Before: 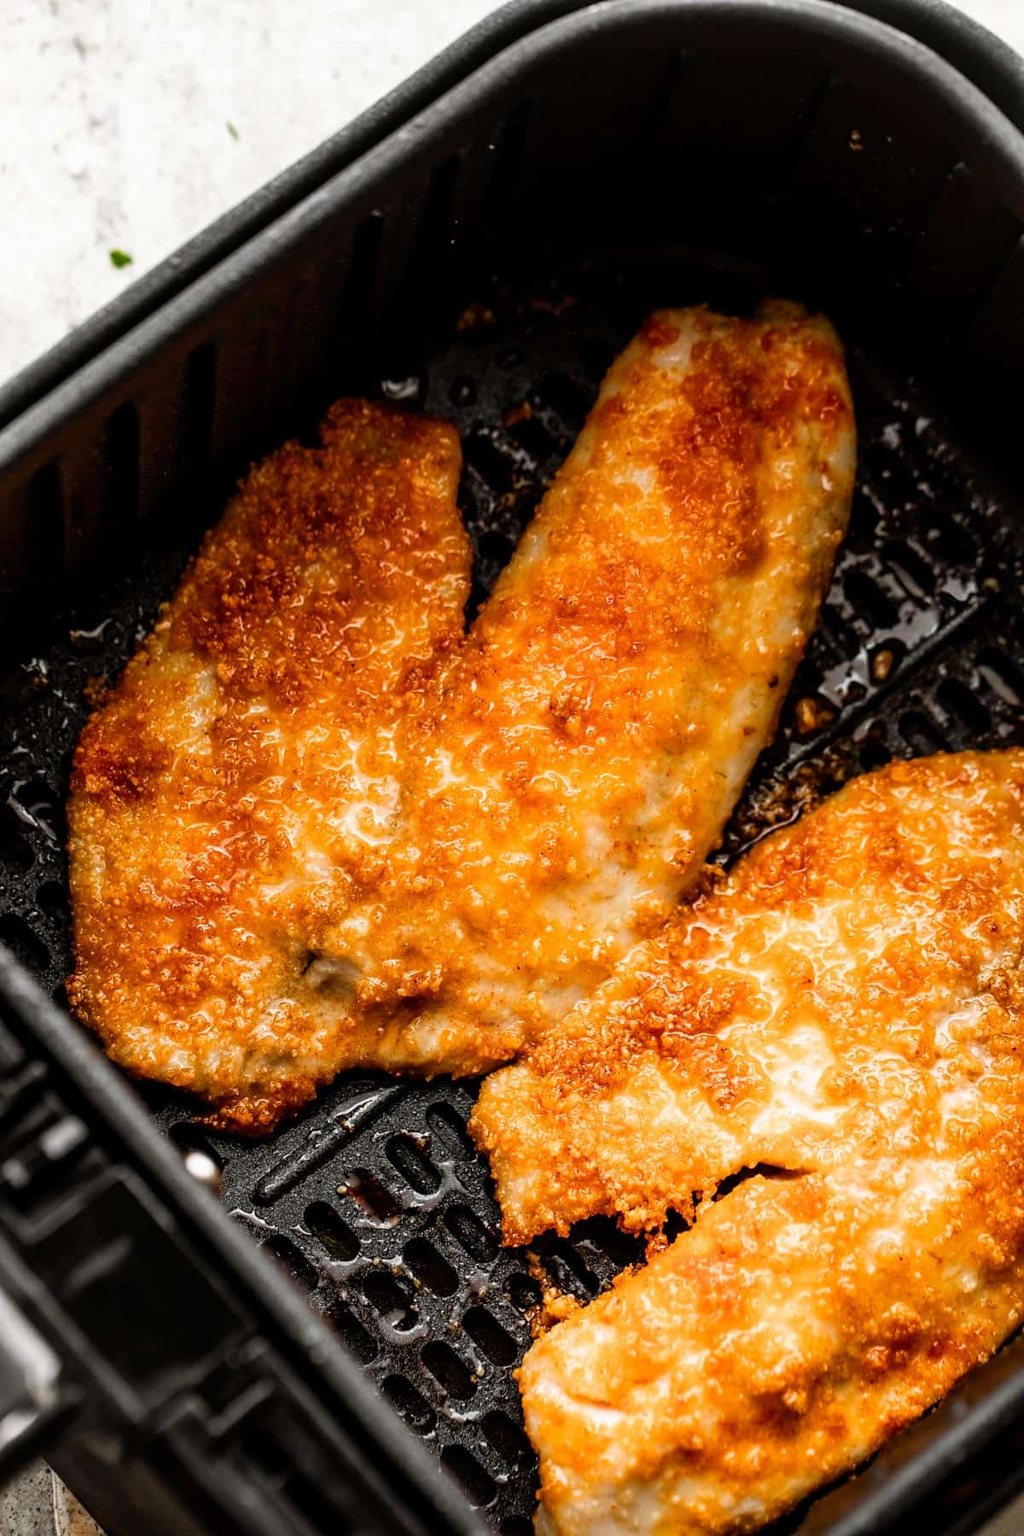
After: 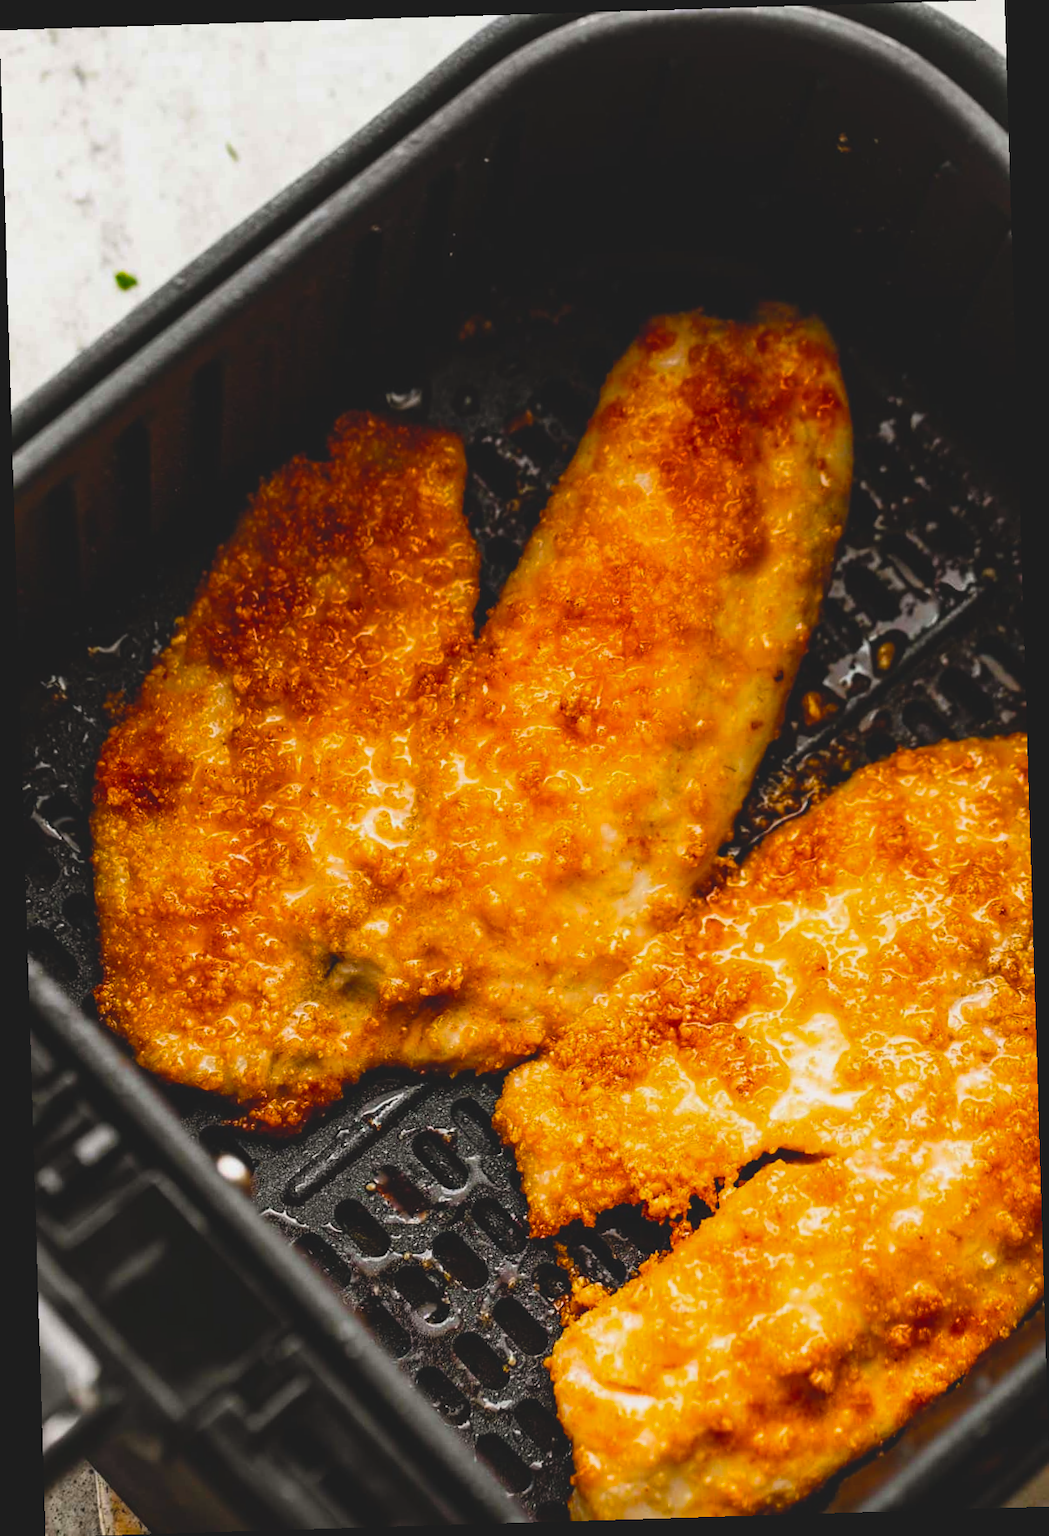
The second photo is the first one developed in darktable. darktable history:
color balance rgb: linear chroma grading › global chroma 15%, perceptual saturation grading › global saturation 30%
rotate and perspective: rotation -1.75°, automatic cropping off
exposure: black level correction -0.014, exposure -0.193 EV, compensate highlight preservation false
